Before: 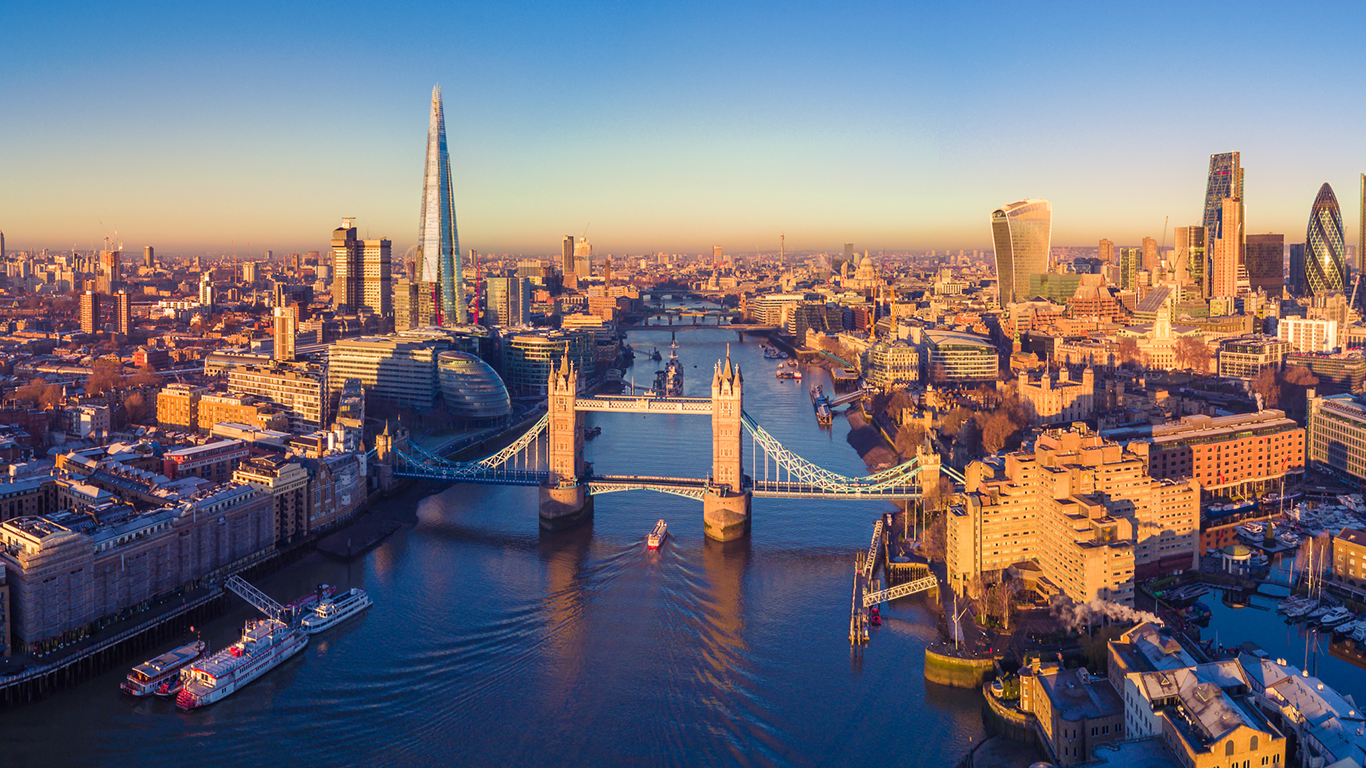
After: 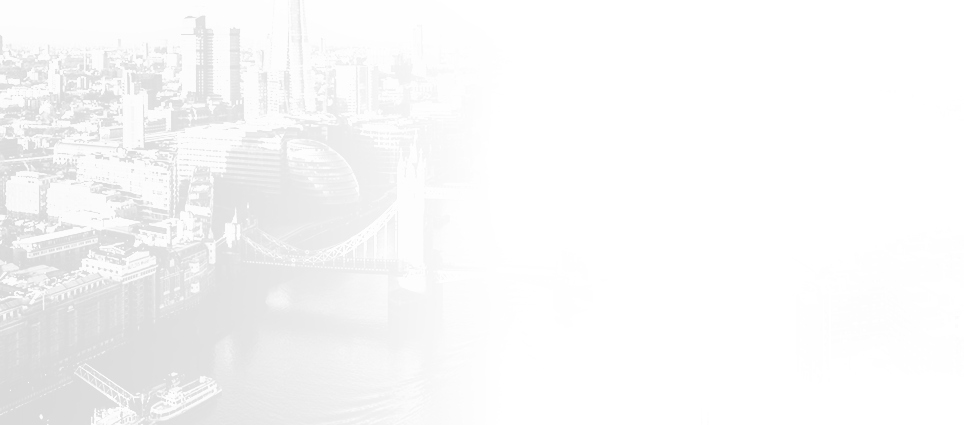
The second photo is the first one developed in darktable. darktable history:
monochrome: on, module defaults
graduated density: on, module defaults
tone equalizer: -8 EV -1.08 EV, -7 EV -1.01 EV, -6 EV -0.867 EV, -5 EV -0.578 EV, -3 EV 0.578 EV, -2 EV 0.867 EV, -1 EV 1.01 EV, +0 EV 1.08 EV, edges refinement/feathering 500, mask exposure compensation -1.57 EV, preserve details no
base curve: curves: ch0 [(0, 0) (0.088, 0.125) (0.176, 0.251) (0.354, 0.501) (0.613, 0.749) (1, 0.877)], preserve colors none
bloom: size 85%, threshold 5%, strength 85%
crop: left 11.123%, top 27.61%, right 18.3%, bottom 17.034%
rgb curve: curves: ch0 [(0, 0) (0.21, 0.15) (0.24, 0.21) (0.5, 0.75) (0.75, 0.96) (0.89, 0.99) (1, 1)]; ch1 [(0, 0.02) (0.21, 0.13) (0.25, 0.2) (0.5, 0.67) (0.75, 0.9) (0.89, 0.97) (1, 1)]; ch2 [(0, 0.02) (0.21, 0.13) (0.25, 0.2) (0.5, 0.67) (0.75, 0.9) (0.89, 0.97) (1, 1)], compensate middle gray true
